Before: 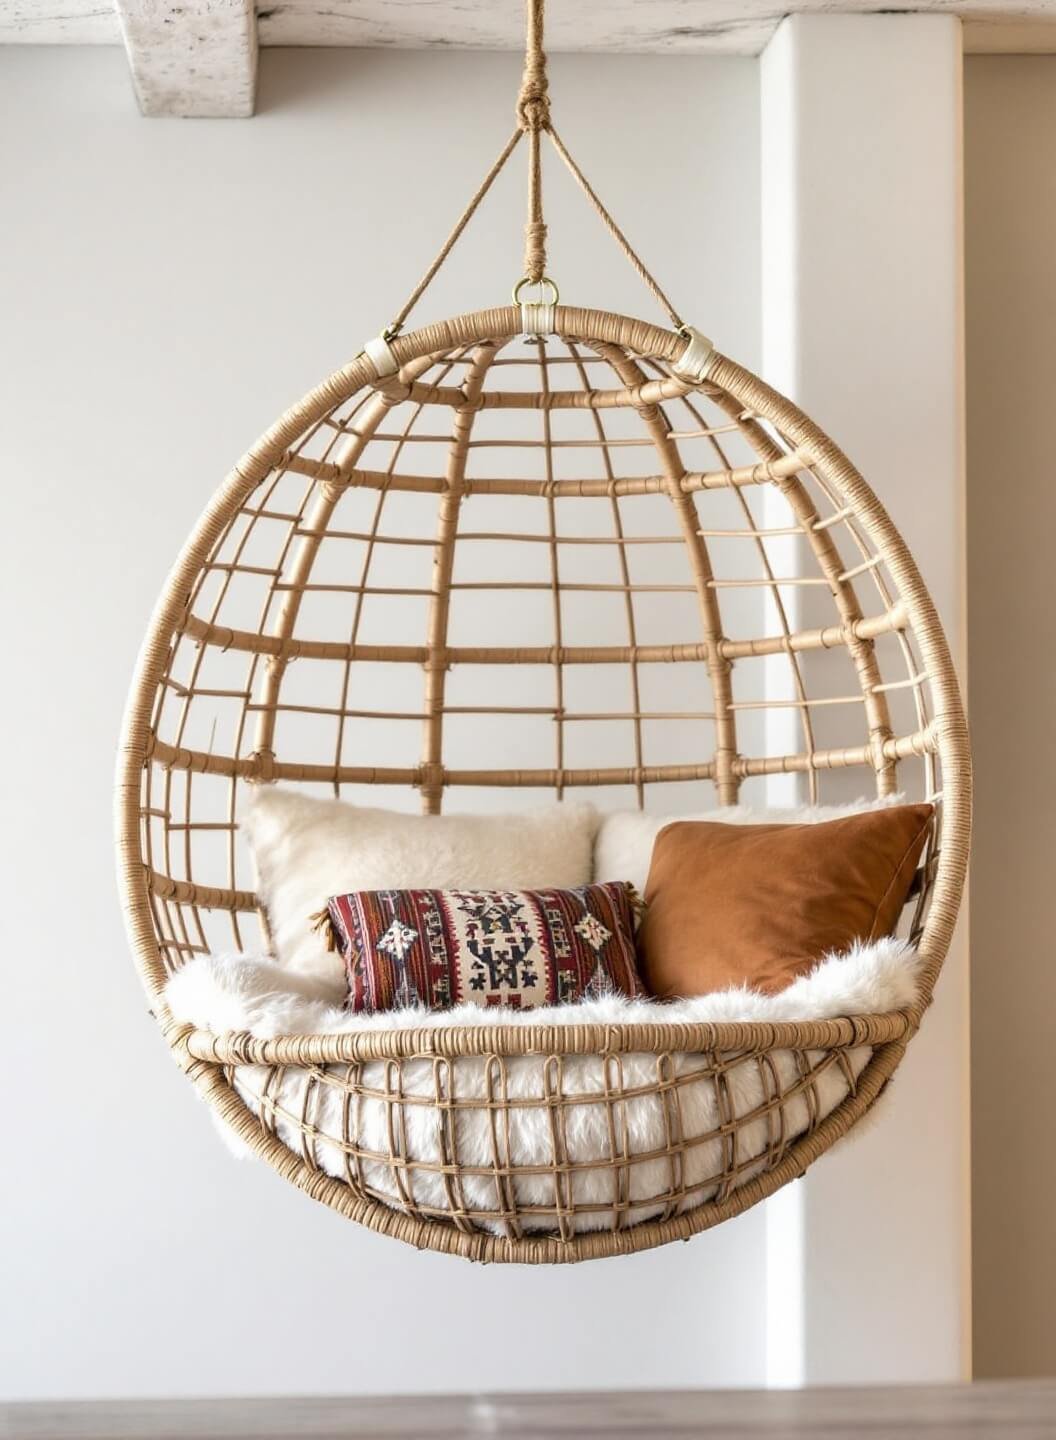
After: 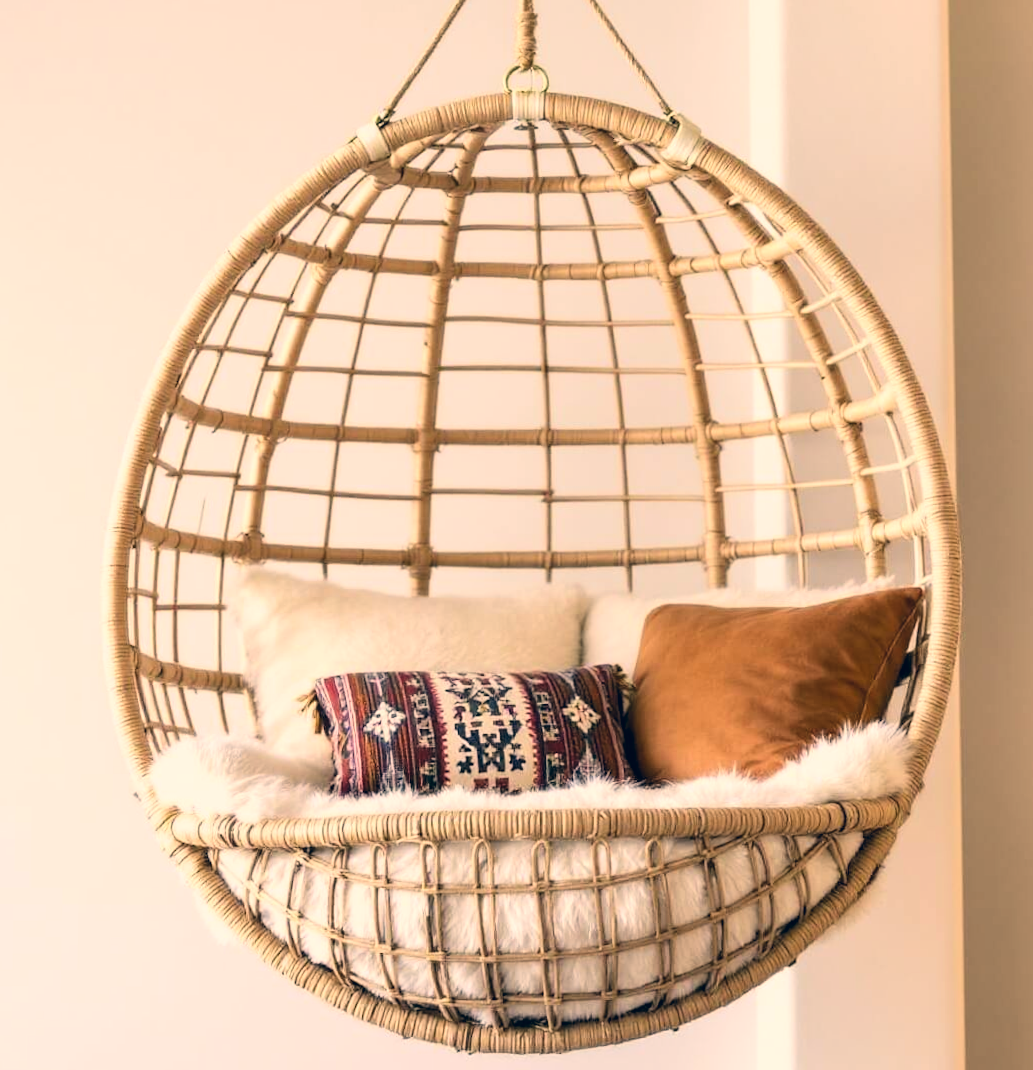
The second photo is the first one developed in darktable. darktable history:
crop: top 13.819%, bottom 11.169%
rotate and perspective: rotation 0.226°, lens shift (vertical) -0.042, crop left 0.023, crop right 0.982, crop top 0.006, crop bottom 0.994
color correction: highlights a* 10.32, highlights b* 14.66, shadows a* -9.59, shadows b* -15.02
tone curve: curves: ch0 [(0, 0) (0.004, 0.001) (0.133, 0.112) (0.325, 0.362) (0.832, 0.893) (1, 1)], color space Lab, linked channels, preserve colors none
